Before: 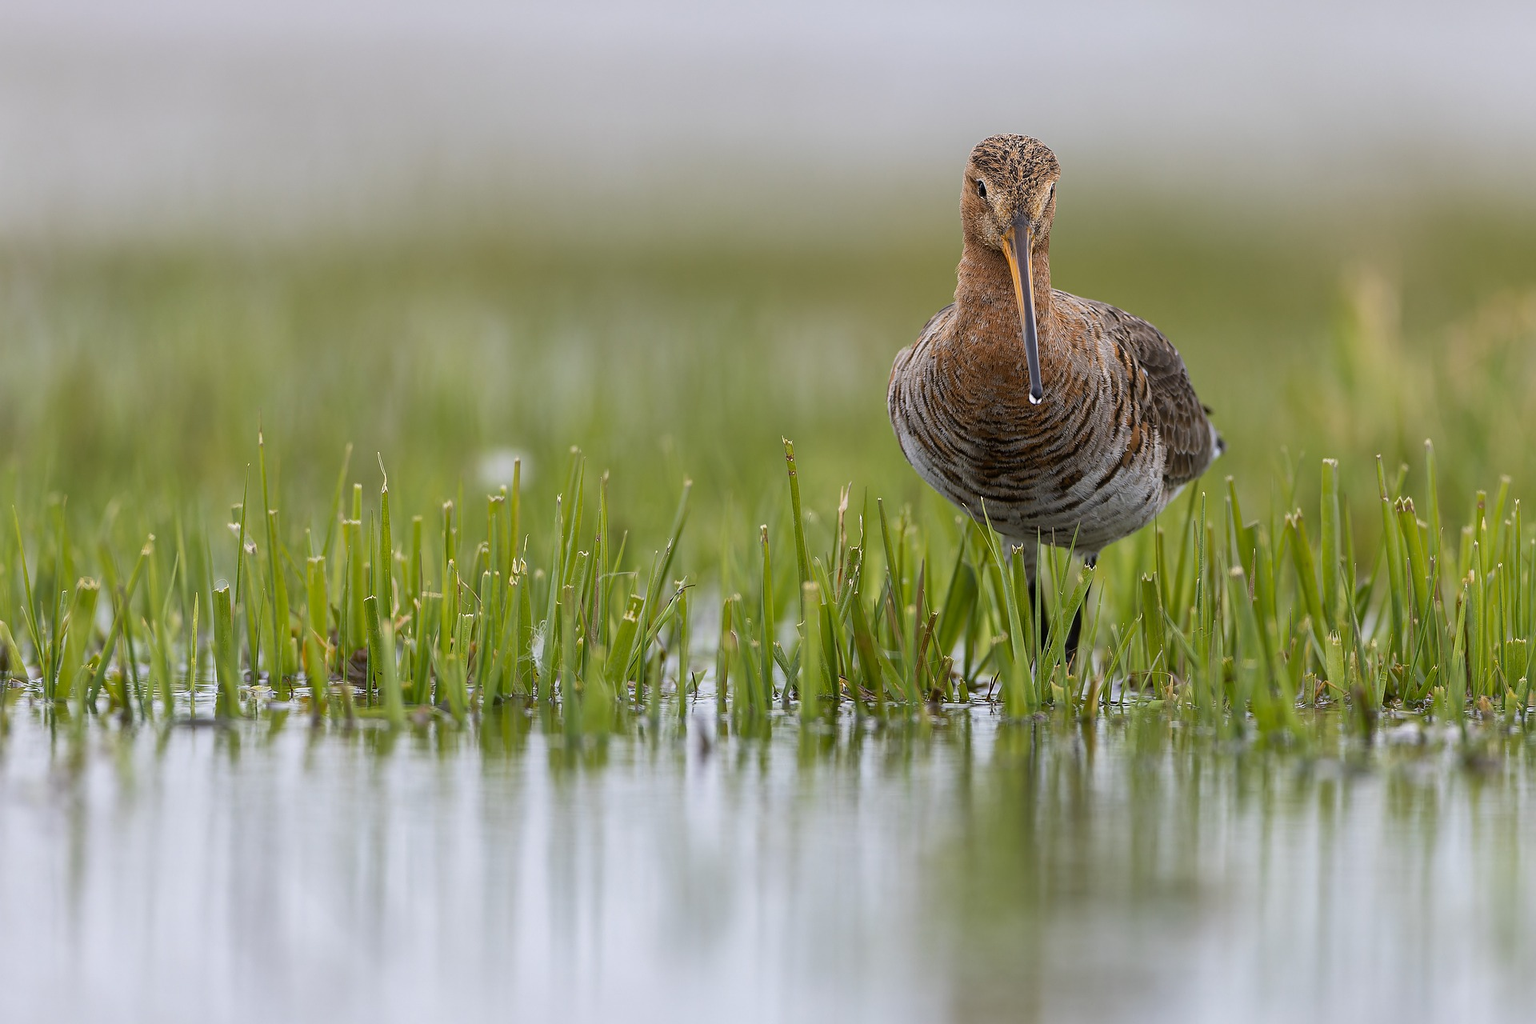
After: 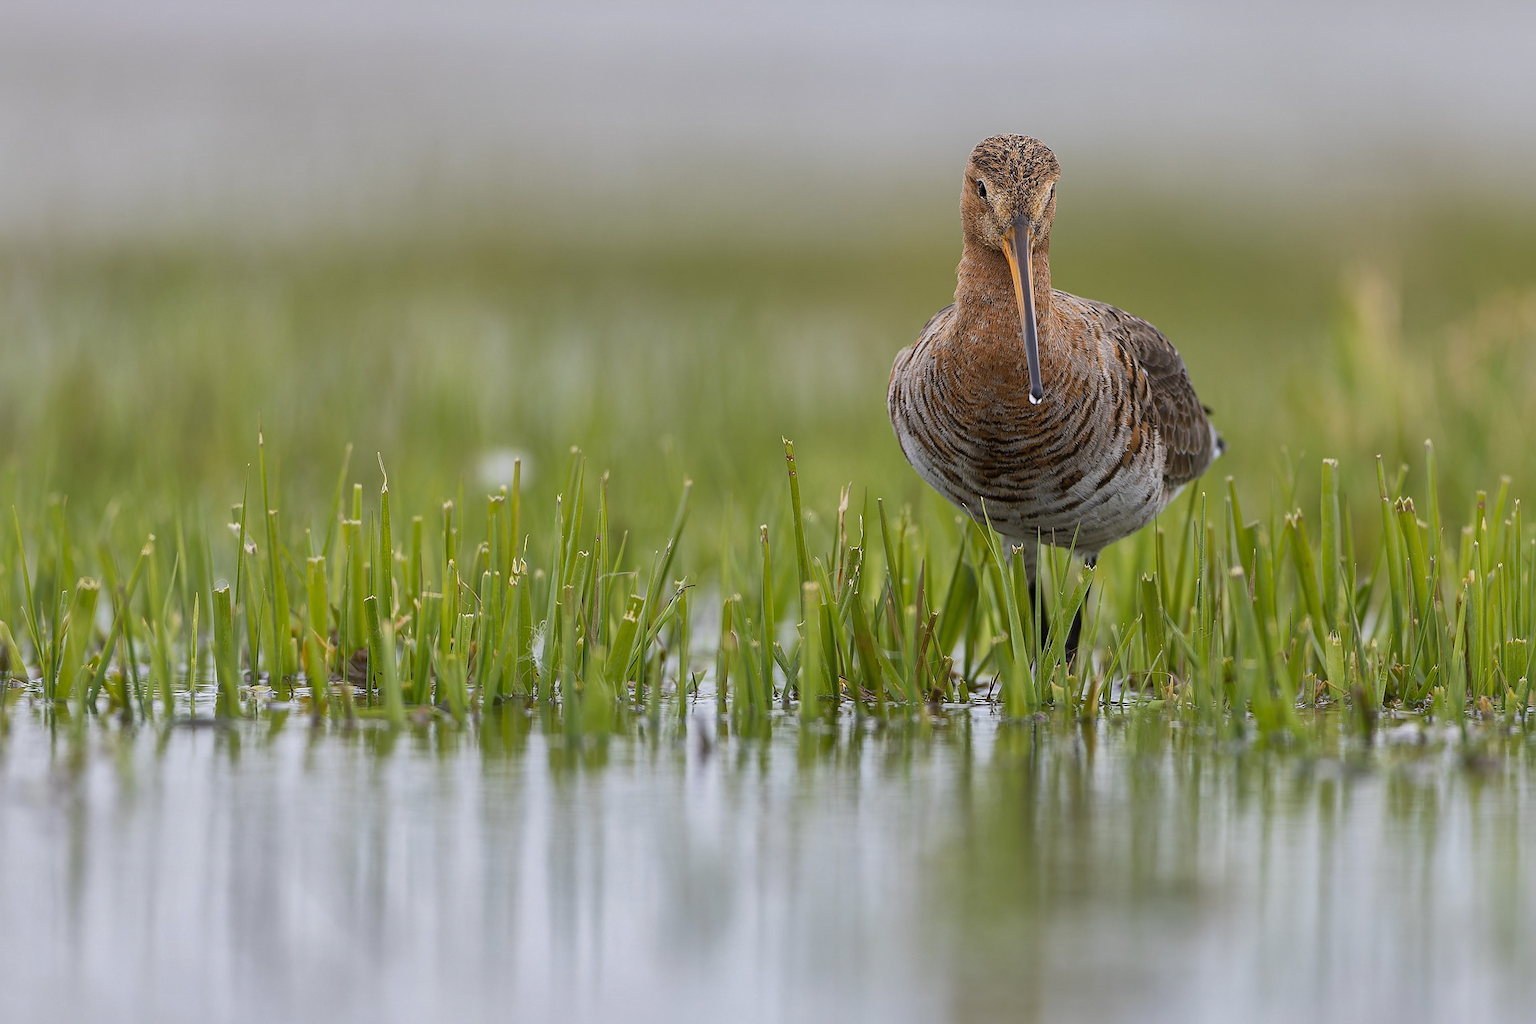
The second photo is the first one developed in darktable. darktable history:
shadows and highlights: shadows color adjustment 99.17%, highlights color adjustment 0.86%
